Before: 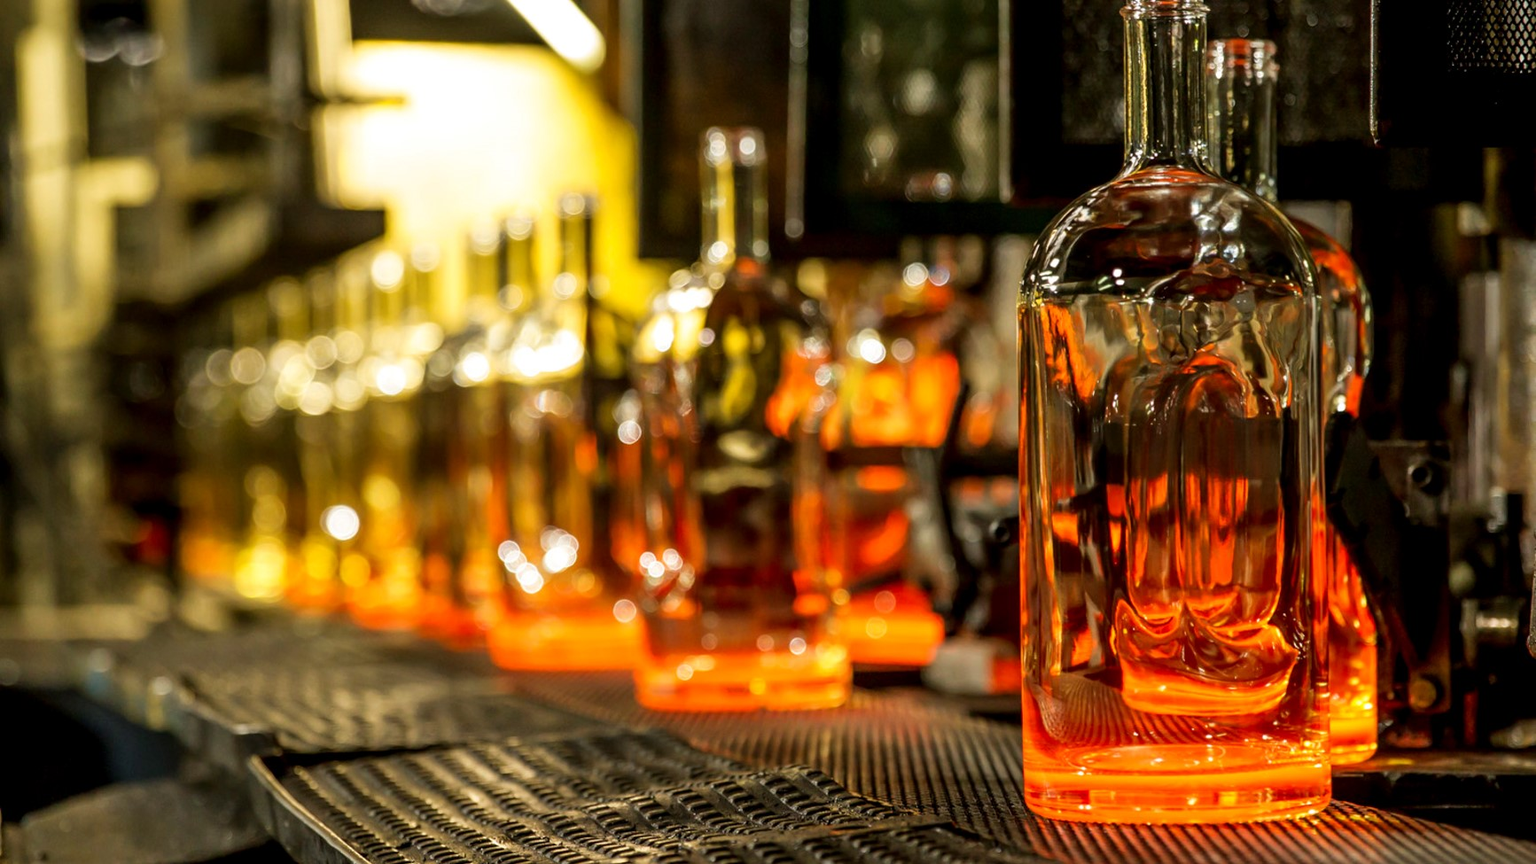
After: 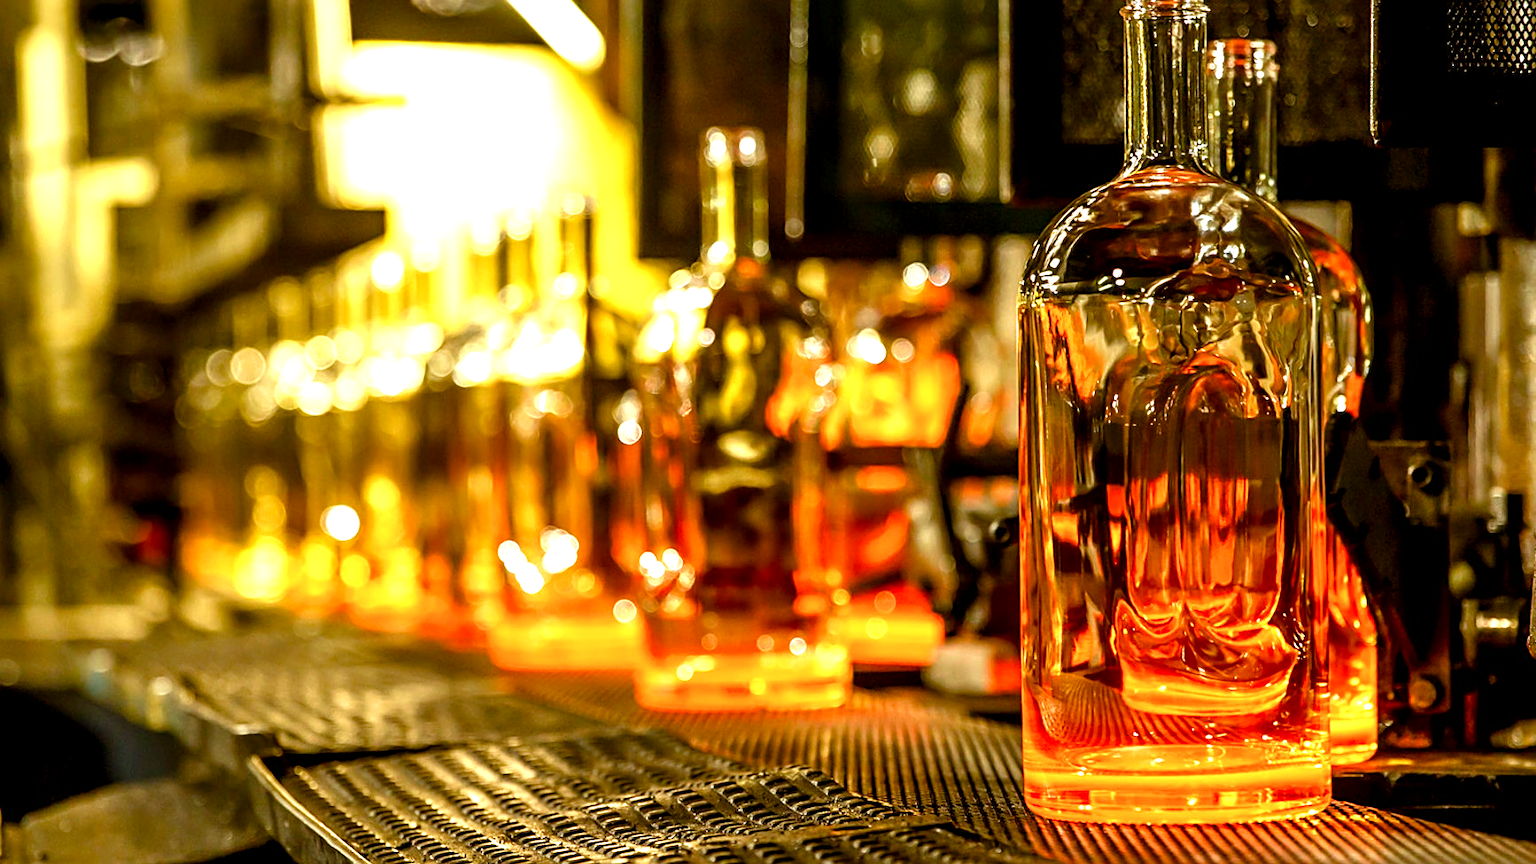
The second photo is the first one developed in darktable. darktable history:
velvia: strength 15.37%
sharpen: on, module defaults
exposure: exposure 0.78 EV, compensate exposure bias true, compensate highlight preservation false
color balance rgb: power › chroma 2.521%, power › hue 68.44°, perceptual saturation grading › global saturation 20%, perceptual saturation grading › highlights -25.496%, perceptual saturation grading › shadows 25.461%
levels: levels [0, 0.48, 0.961]
